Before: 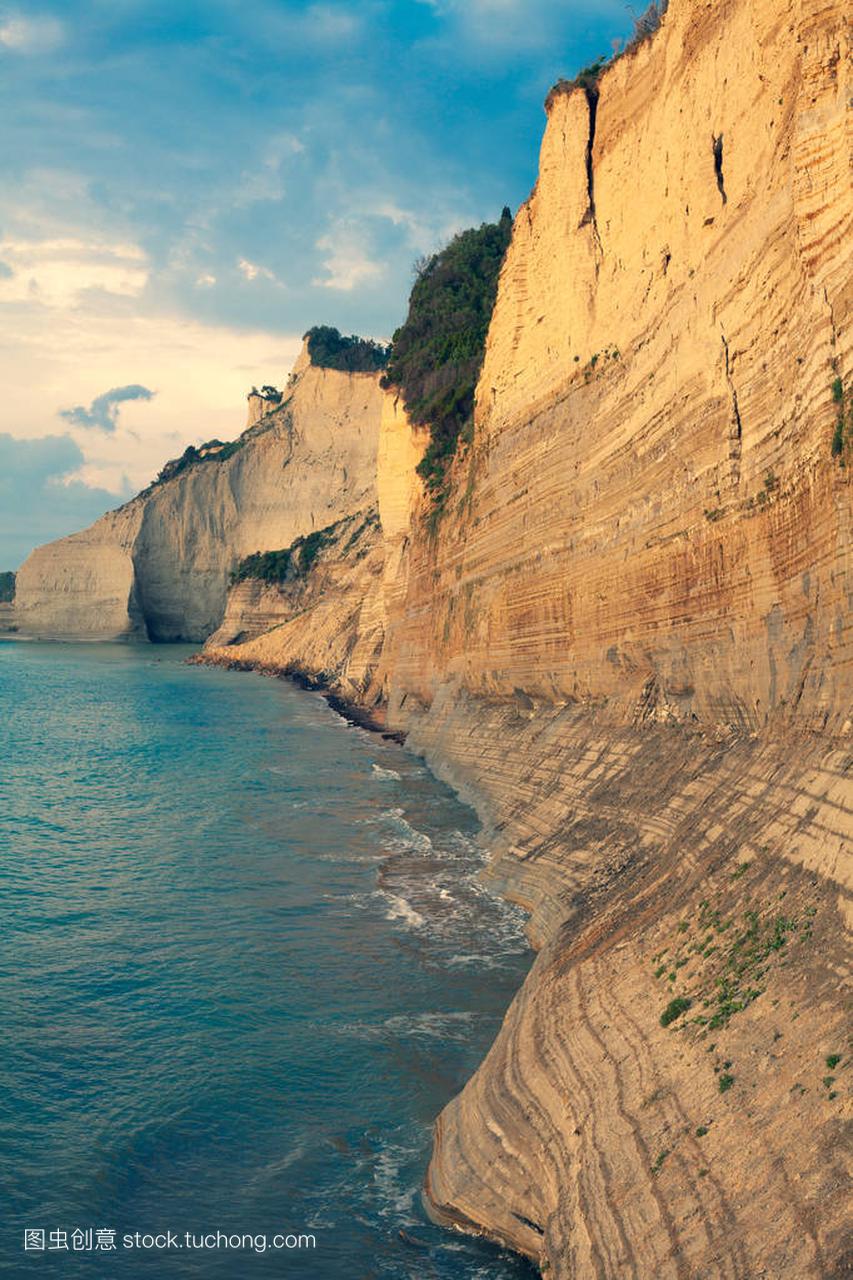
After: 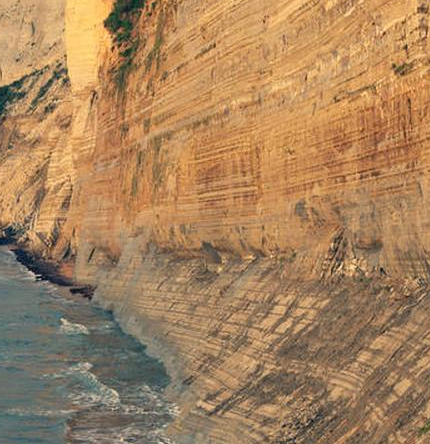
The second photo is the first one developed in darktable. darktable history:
crop: left 36.618%, top 34.913%, right 12.906%, bottom 30.388%
